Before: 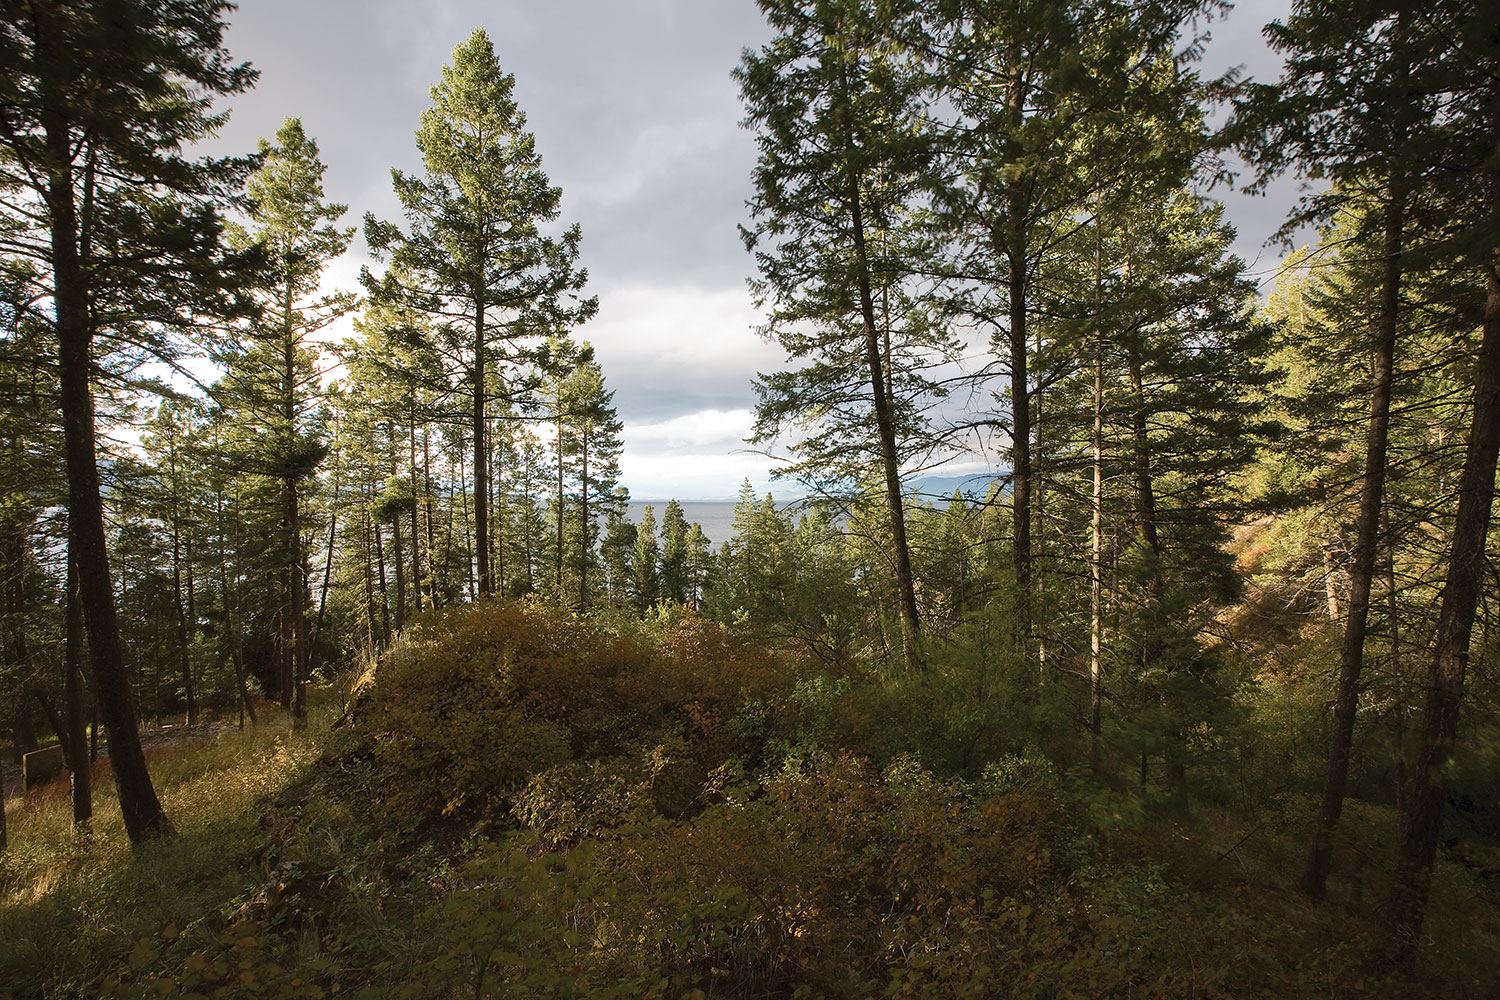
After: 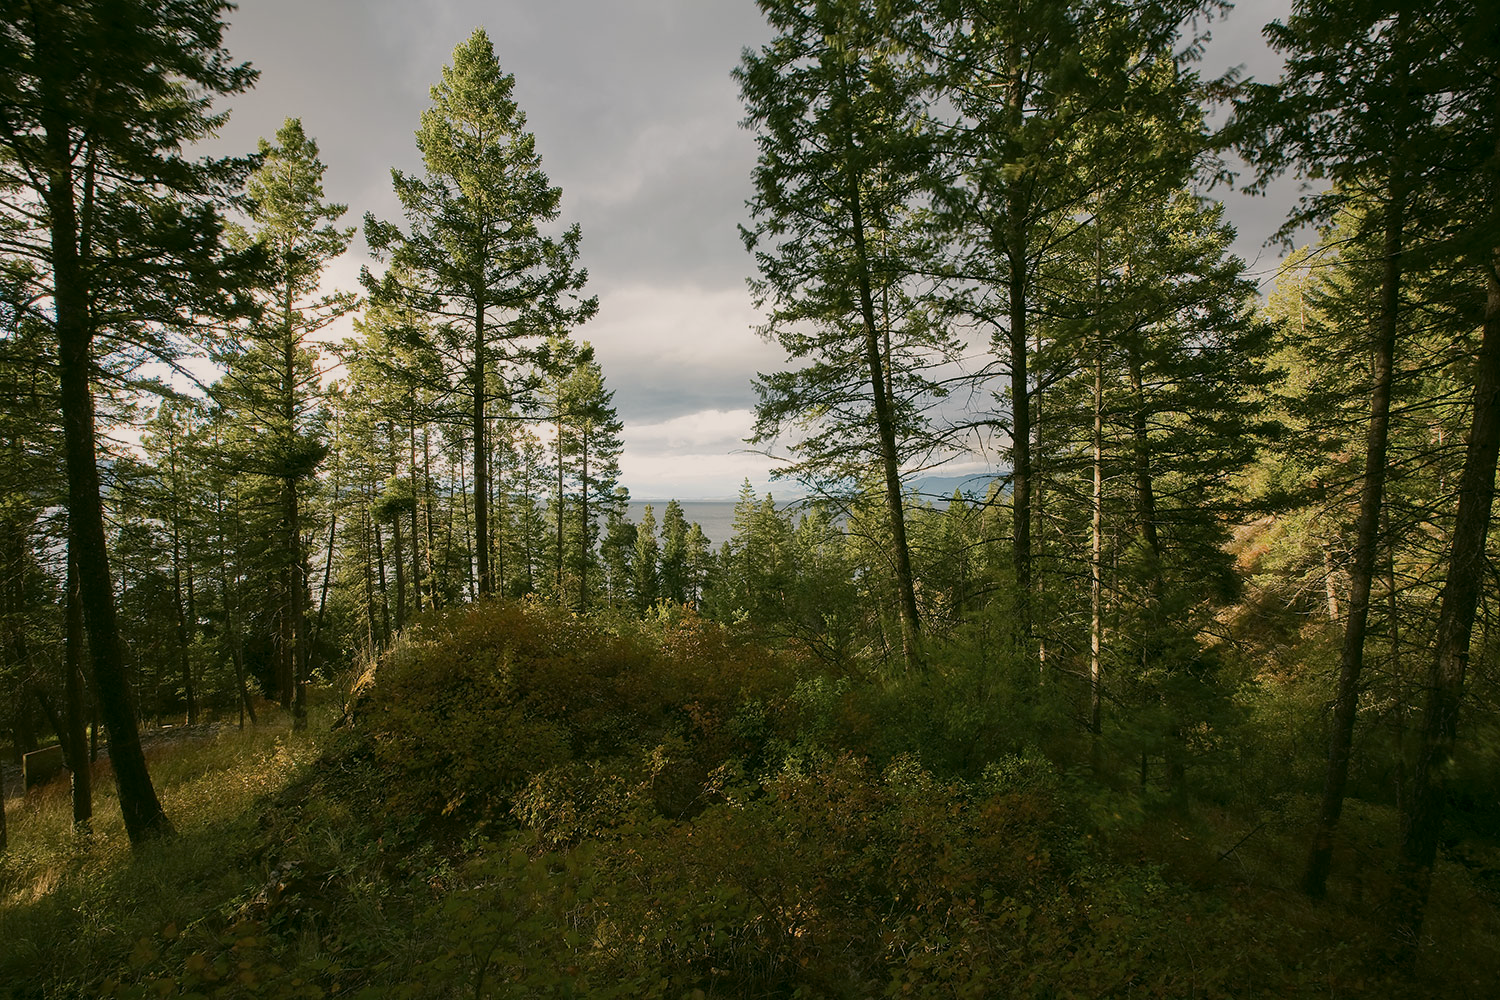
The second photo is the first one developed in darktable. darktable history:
exposure: exposure -0.462 EV, compensate highlight preservation false
color correction: highlights a* 4.02, highlights b* 4.98, shadows a* -7.55, shadows b* 4.98
